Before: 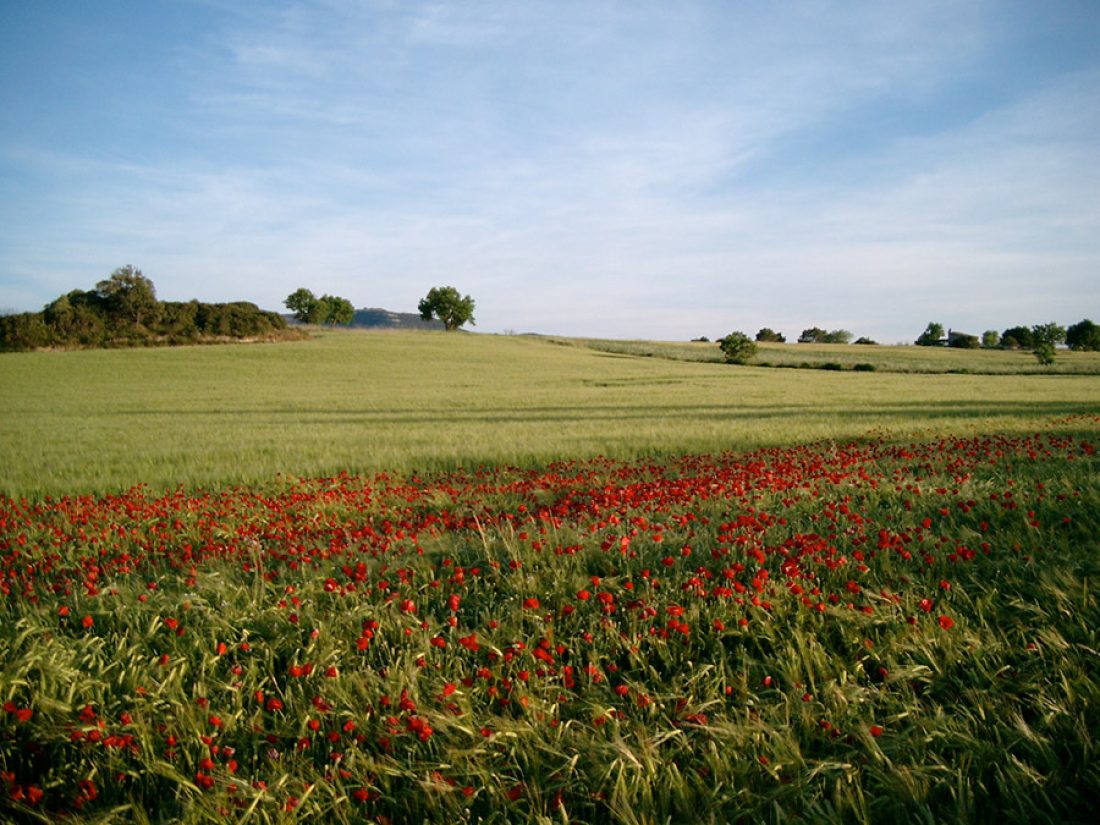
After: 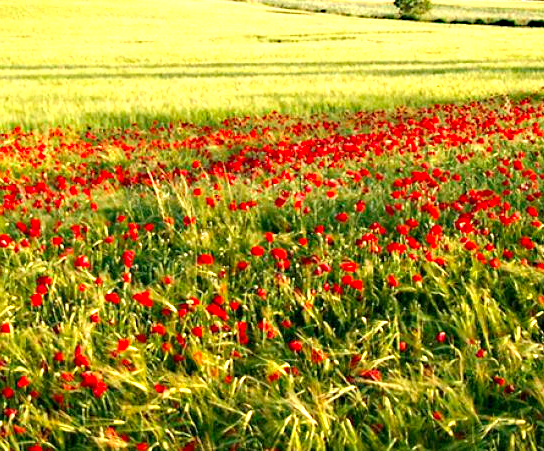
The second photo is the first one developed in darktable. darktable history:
crop: left 29.672%, top 41.786%, right 20.851%, bottom 3.487%
exposure: black level correction 0.001, exposure 1.719 EV, compensate exposure bias true, compensate highlight preservation false
haze removal: strength 0.29, distance 0.25, compatibility mode true, adaptive false
color zones: curves: ch0 [(0, 0.613) (0.01, 0.613) (0.245, 0.448) (0.498, 0.529) (0.642, 0.665) (0.879, 0.777) (0.99, 0.613)]; ch1 [(0, 0) (0.143, 0) (0.286, 0) (0.429, 0) (0.571, 0) (0.714, 0) (0.857, 0)], mix -121.96%
